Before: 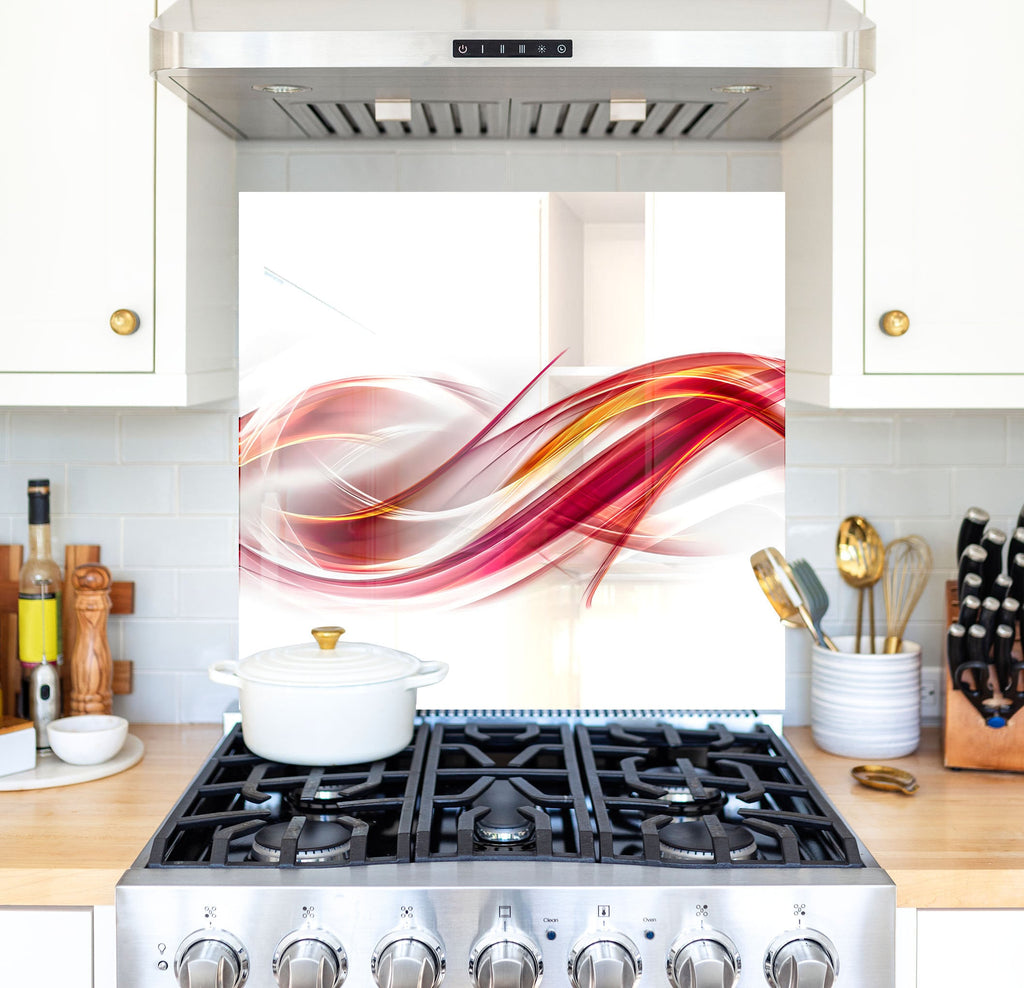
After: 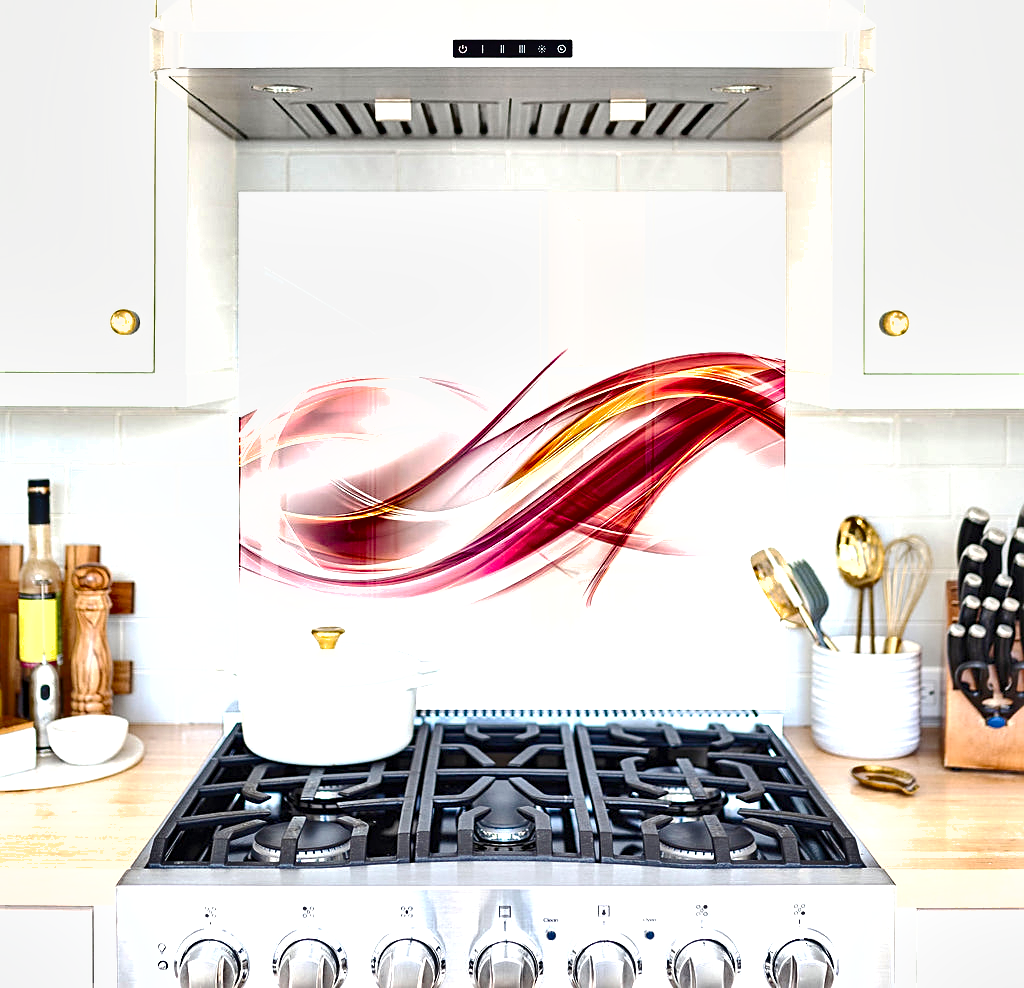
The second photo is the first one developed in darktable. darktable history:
sharpen: on, module defaults
base curve: curves: ch0 [(0, 0) (0.158, 0.273) (0.879, 0.895) (1, 1)], preserve colors none
shadows and highlights: soften with gaussian
exposure: exposure 0.773 EV, compensate exposure bias true, compensate highlight preservation false
